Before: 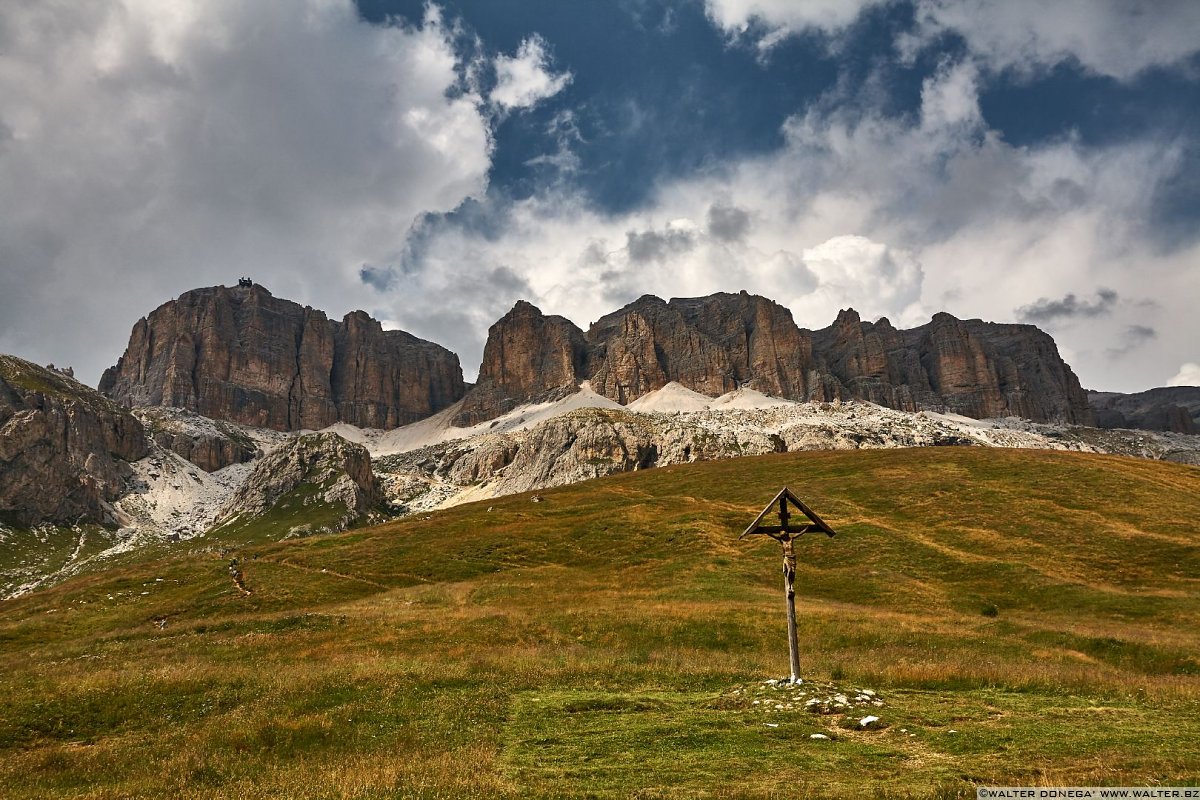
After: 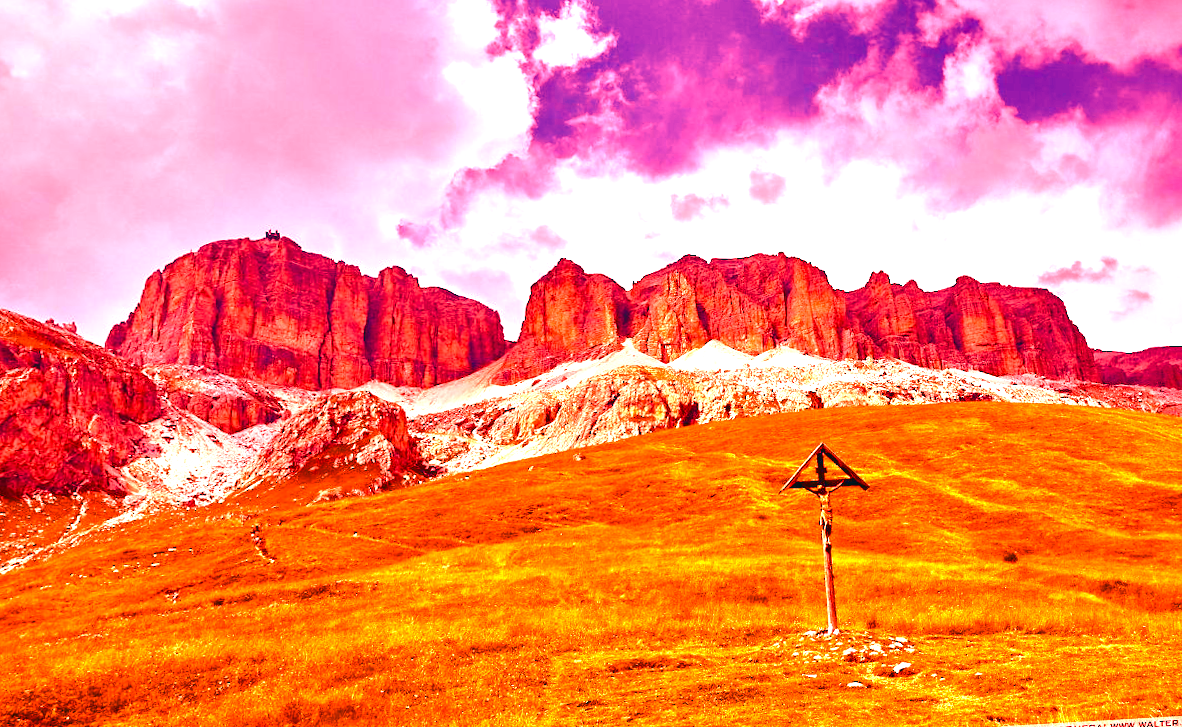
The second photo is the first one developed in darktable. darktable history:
contrast brightness saturation: contrast 0.07, brightness -0.14, saturation 0.11
white balance: red 4.26, blue 1.802
color correction: highlights a* -20.08, highlights b* 9.8, shadows a* -20.4, shadows b* -10.76
color balance rgb: shadows lift › chroma 3%, shadows lift › hue 280.8°, power › hue 330°, highlights gain › chroma 3%, highlights gain › hue 75.6°, global offset › luminance 0.7%, perceptual saturation grading › global saturation 20%, perceptual saturation grading › highlights -25%, perceptual saturation grading › shadows 50%, global vibrance 20.33%
rotate and perspective: rotation -0.013°, lens shift (vertical) -0.027, lens shift (horizontal) 0.178, crop left 0.016, crop right 0.989, crop top 0.082, crop bottom 0.918
